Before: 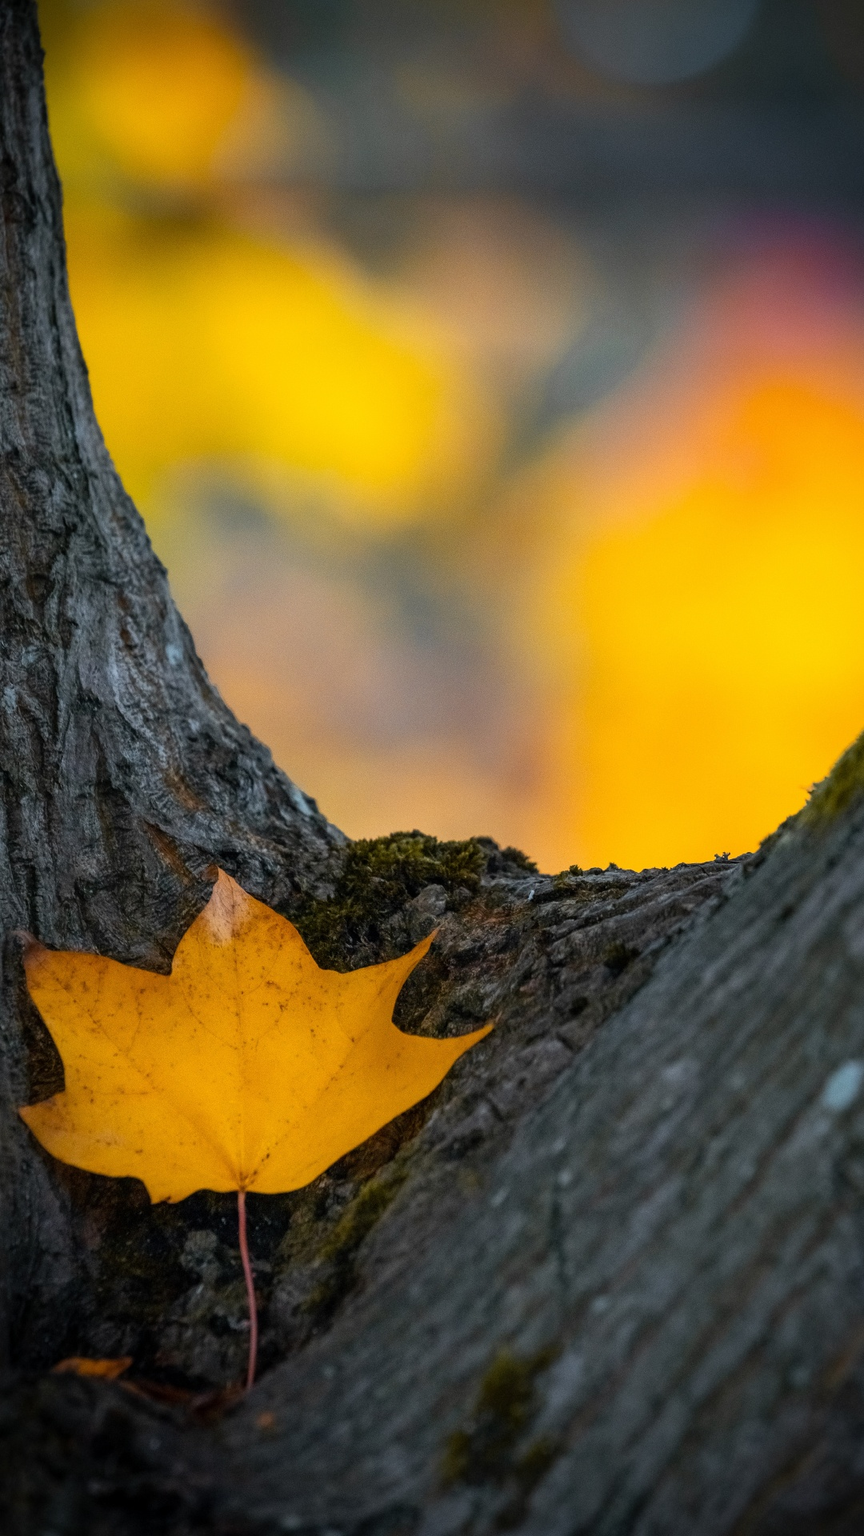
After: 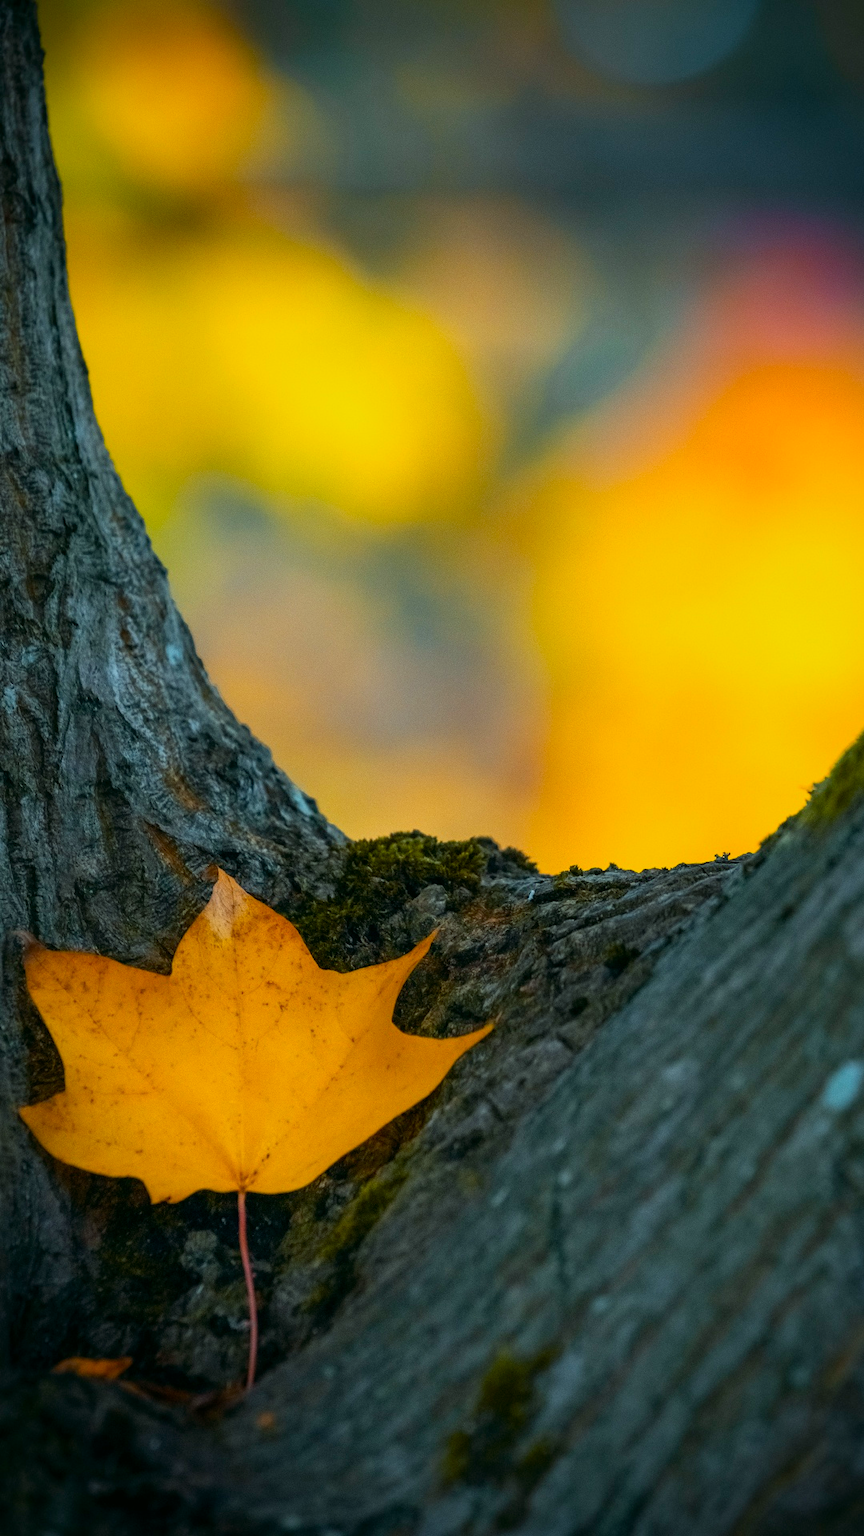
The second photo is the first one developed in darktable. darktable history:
color correction: highlights a* -7.31, highlights b* 1.41, shadows a* -3.29, saturation 1.38
